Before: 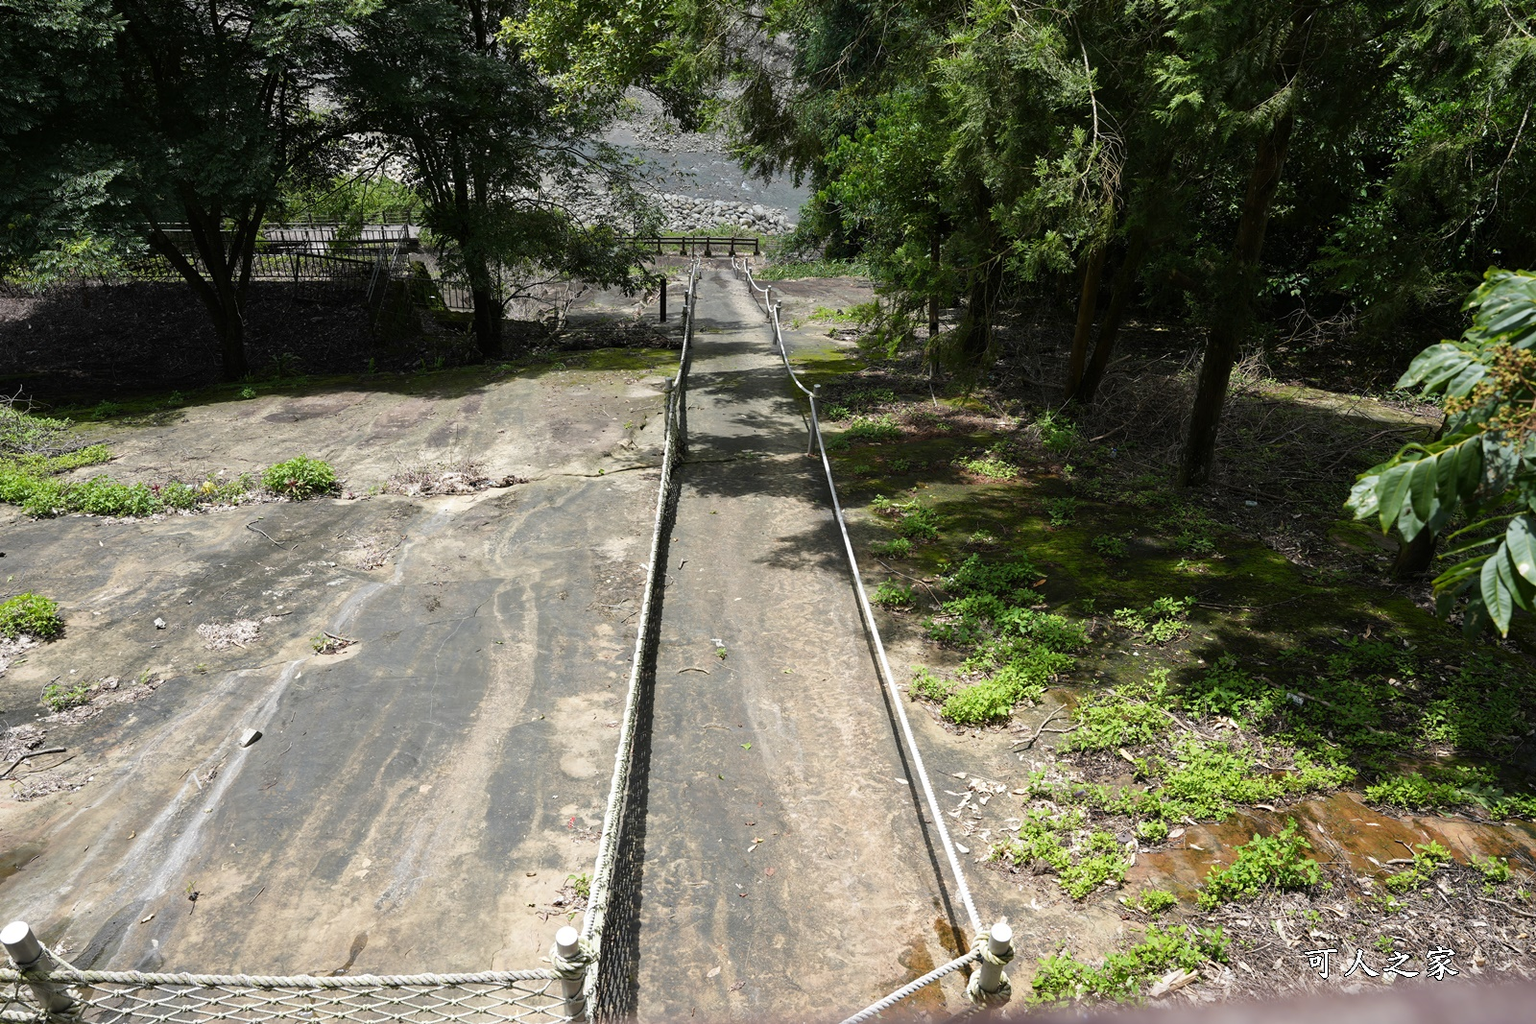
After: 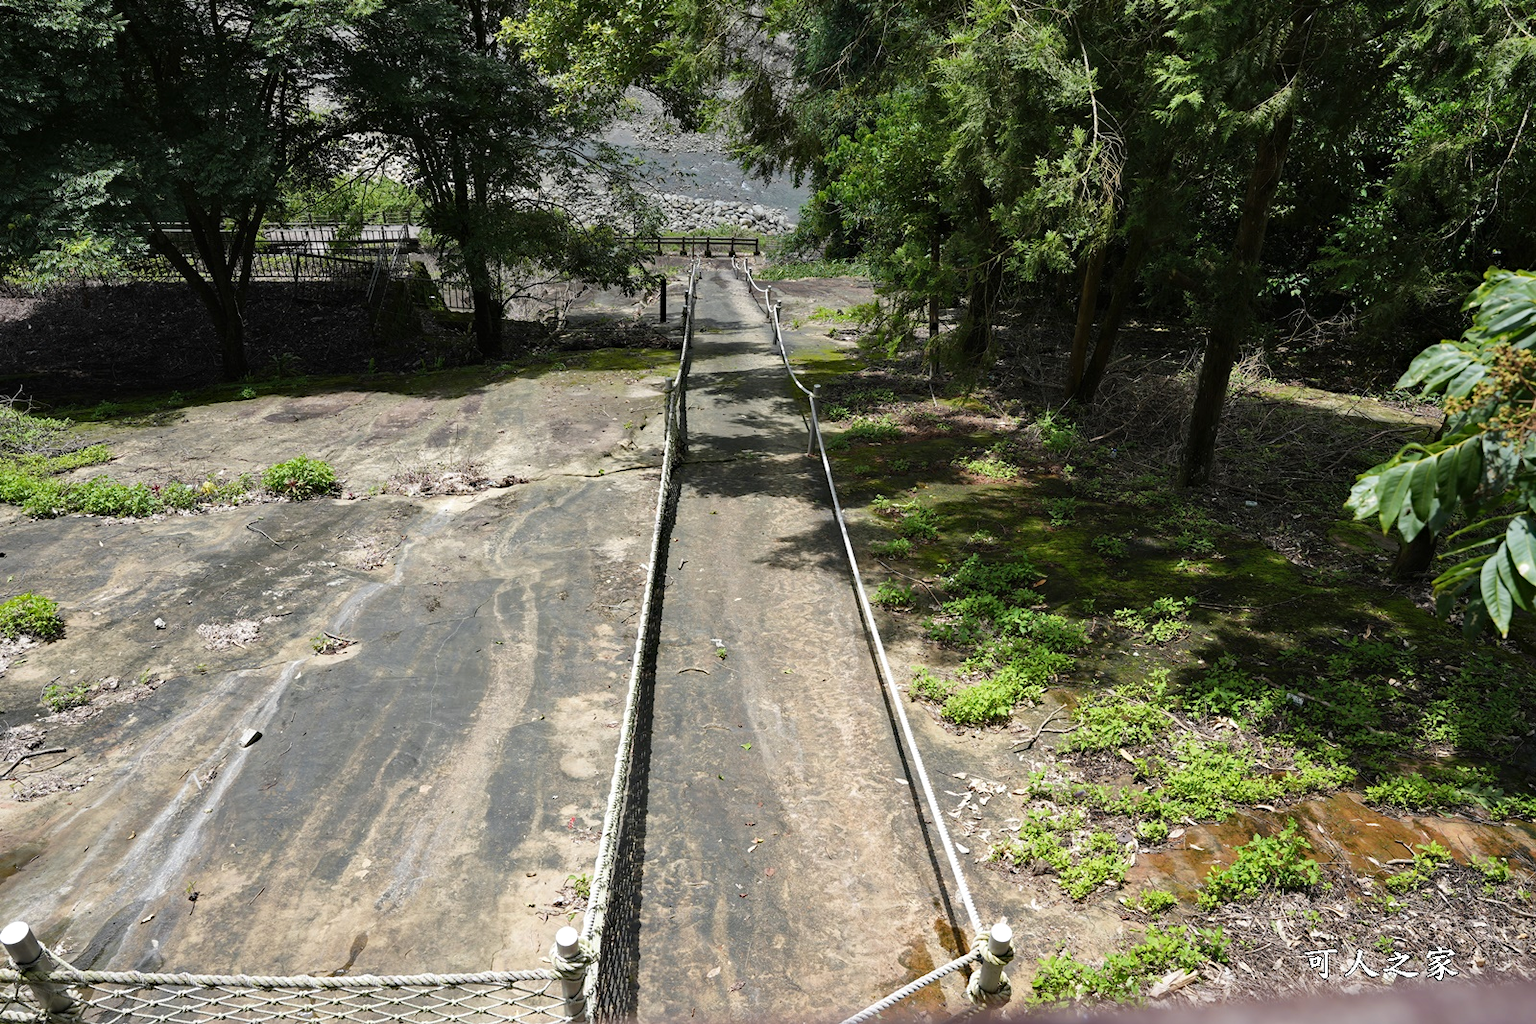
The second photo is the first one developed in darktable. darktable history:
shadows and highlights: shadows 37.26, highlights -26.99, shadows color adjustment 99.16%, highlights color adjustment 0.769%, soften with gaussian
haze removal: compatibility mode true, adaptive false
